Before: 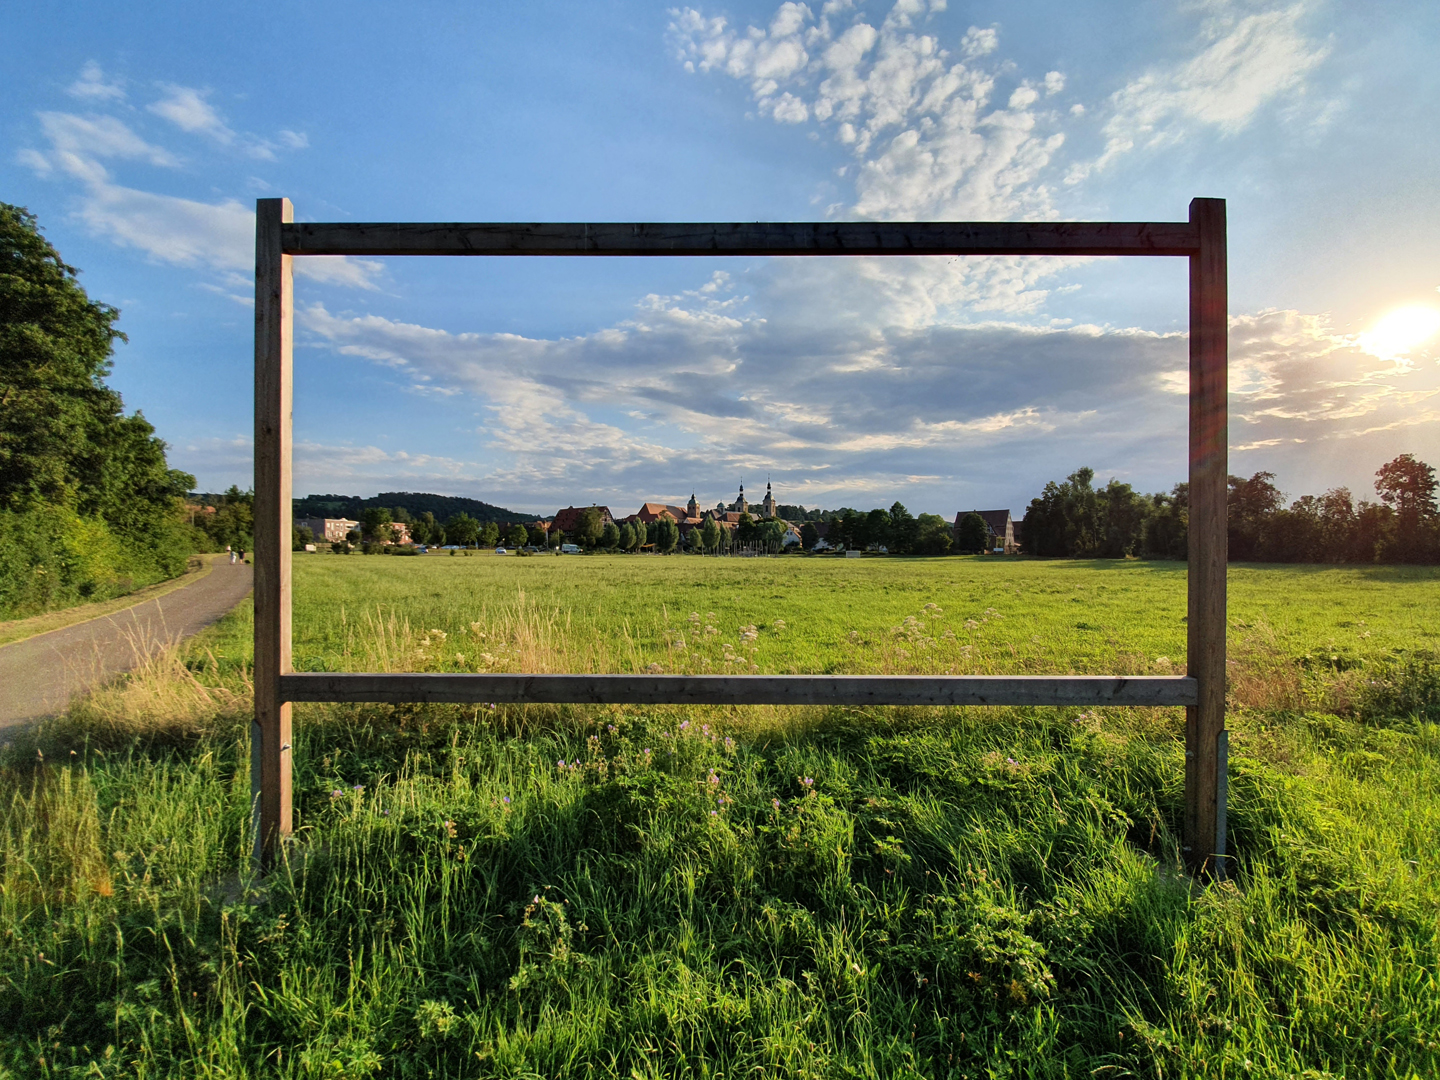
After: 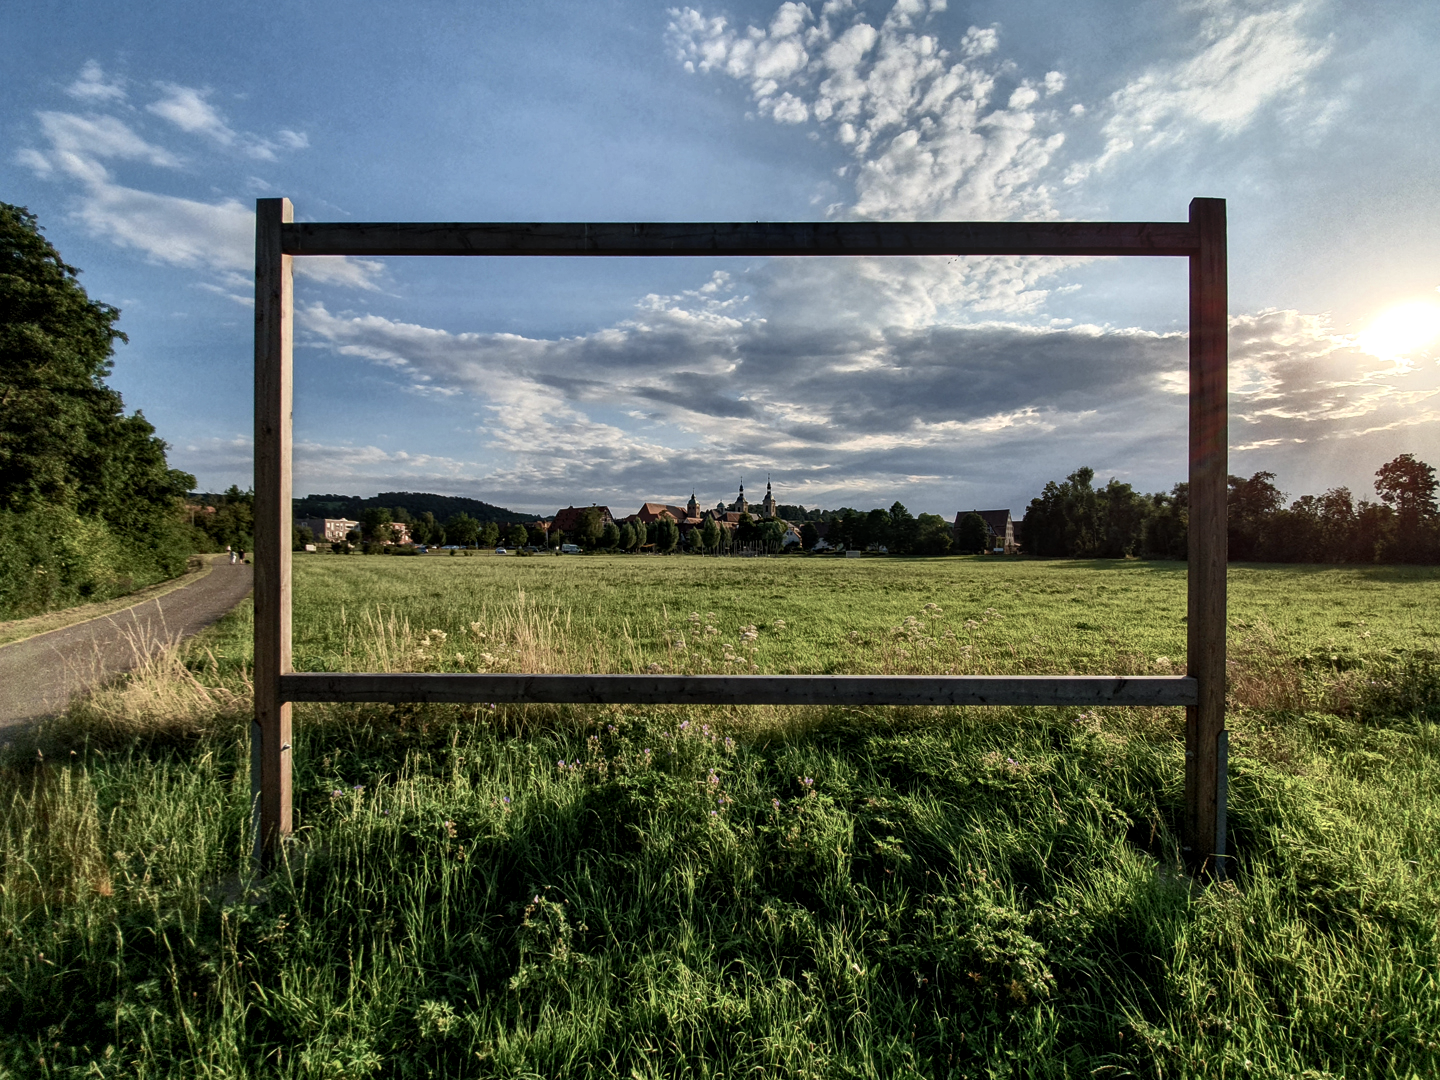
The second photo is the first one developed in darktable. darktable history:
color balance rgb: perceptual saturation grading › highlights -31.88%, perceptual saturation grading › mid-tones 5.8%, perceptual saturation grading › shadows 18.12%, perceptual brilliance grading › highlights 3.62%, perceptual brilliance grading › mid-tones -18.12%, perceptual brilliance grading › shadows -41.3%
local contrast: on, module defaults
